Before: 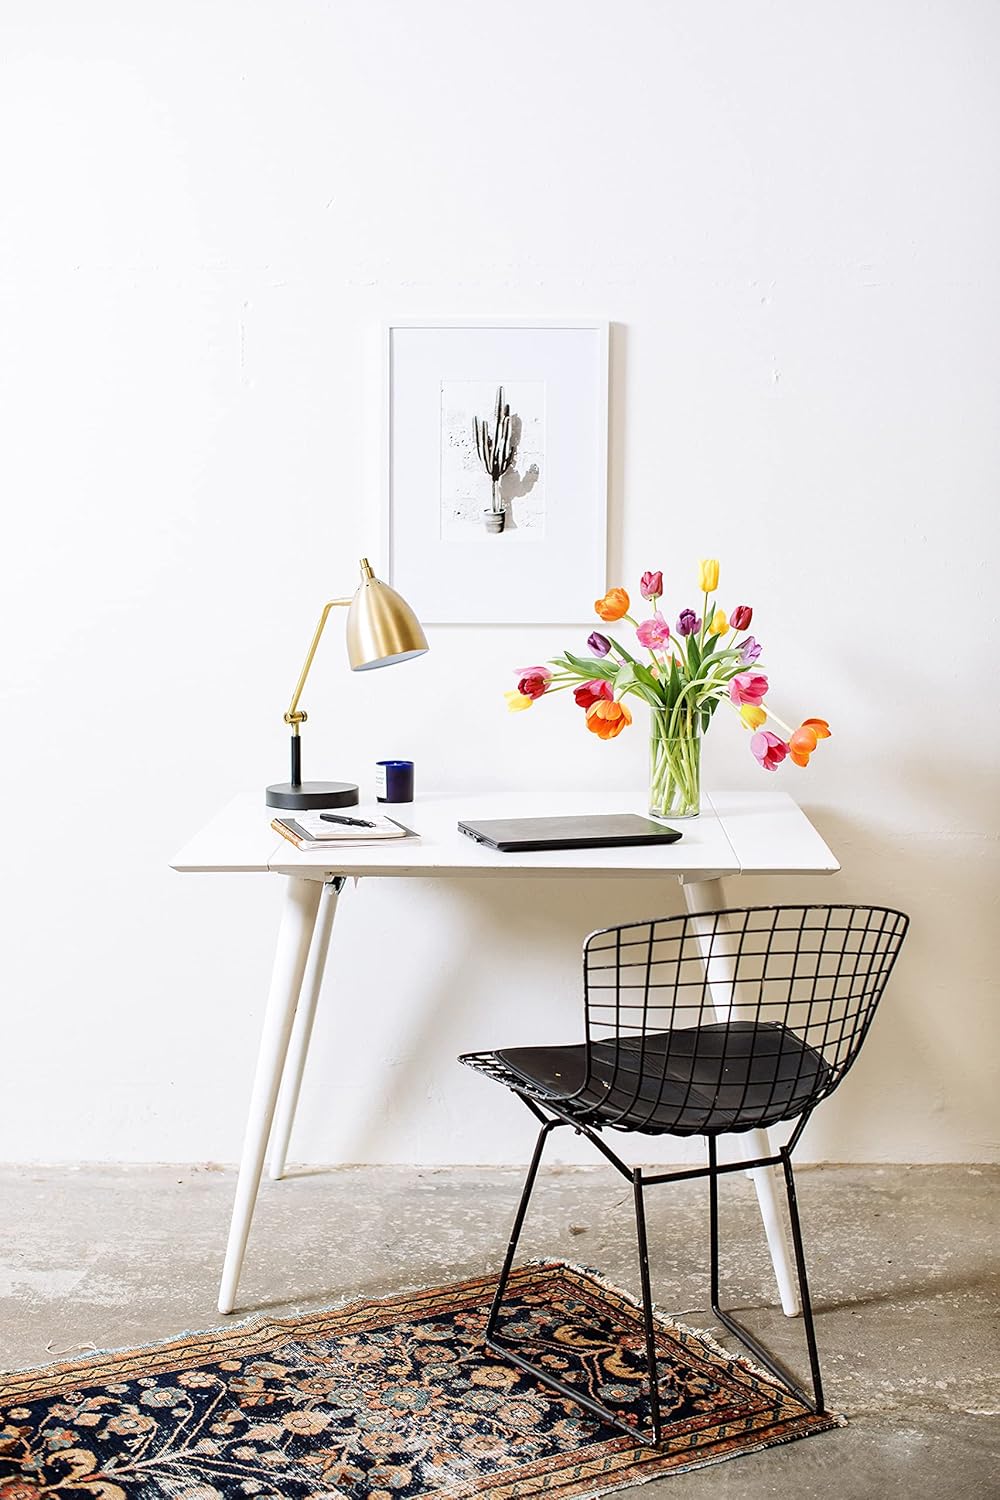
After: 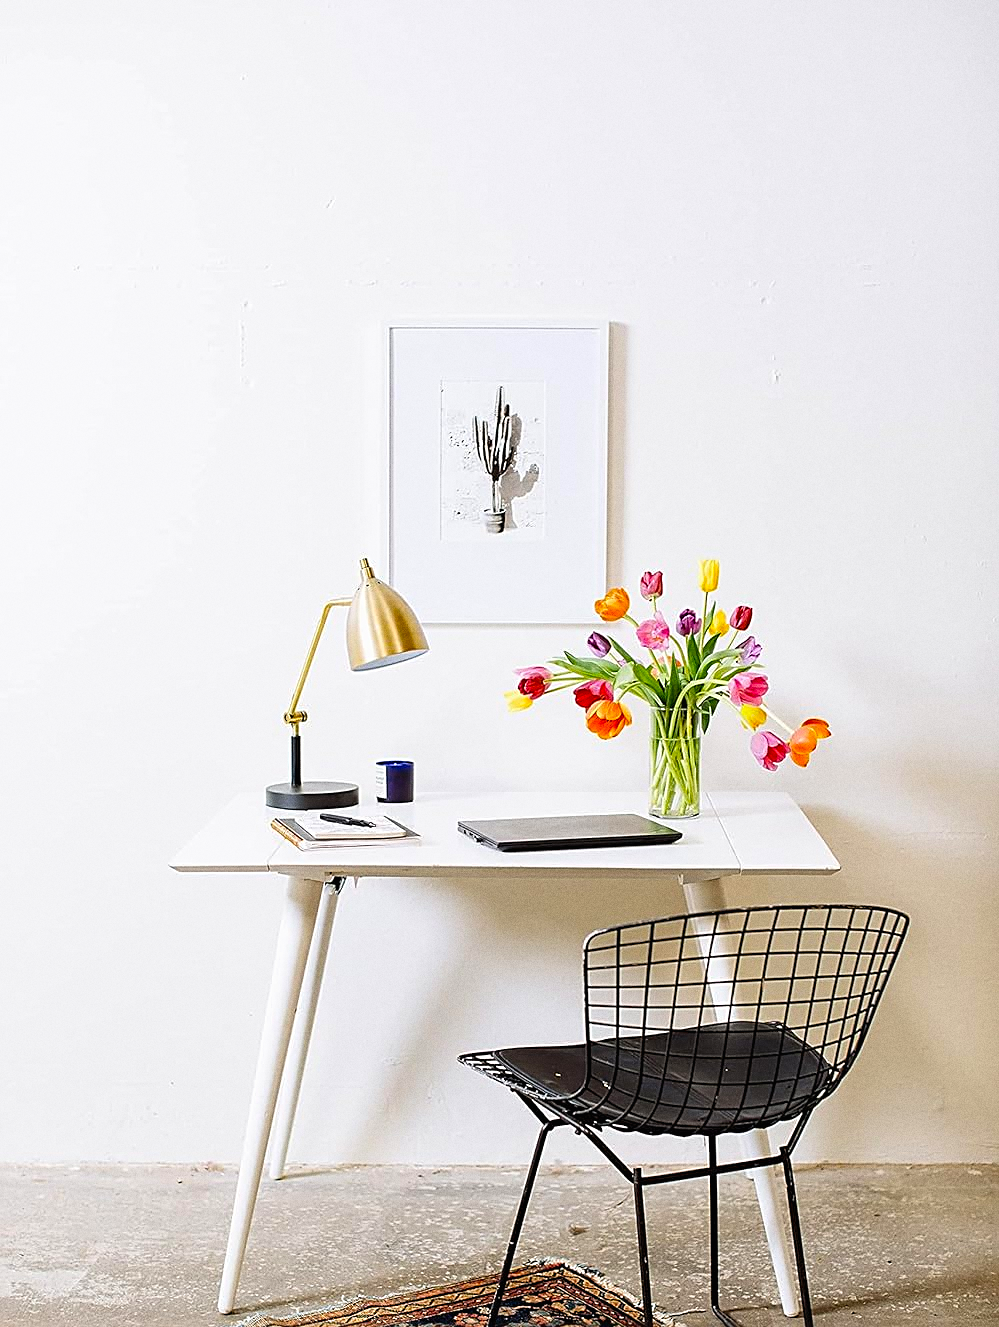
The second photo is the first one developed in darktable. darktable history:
grain: on, module defaults
sharpen: on, module defaults
crop and rotate: top 0%, bottom 11.49%
contrast brightness saturation: contrast -0.02, brightness -0.01, saturation 0.03
color balance: output saturation 120%
